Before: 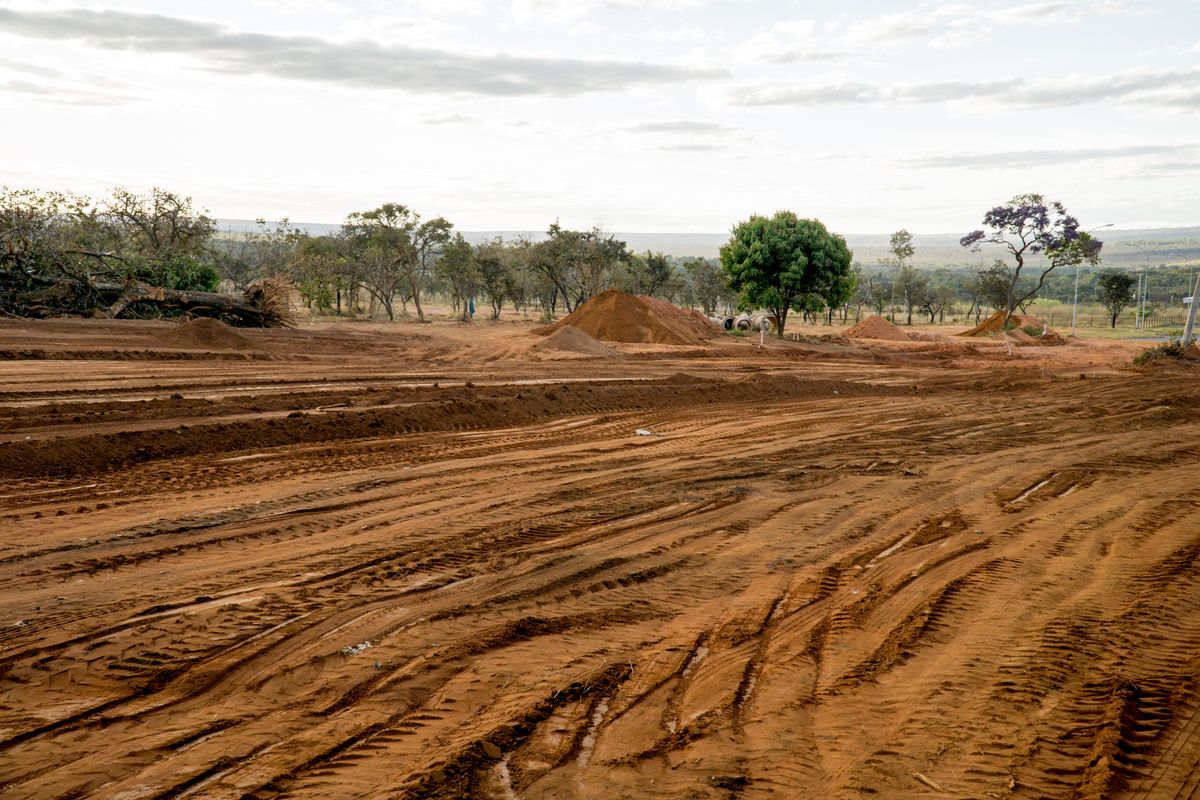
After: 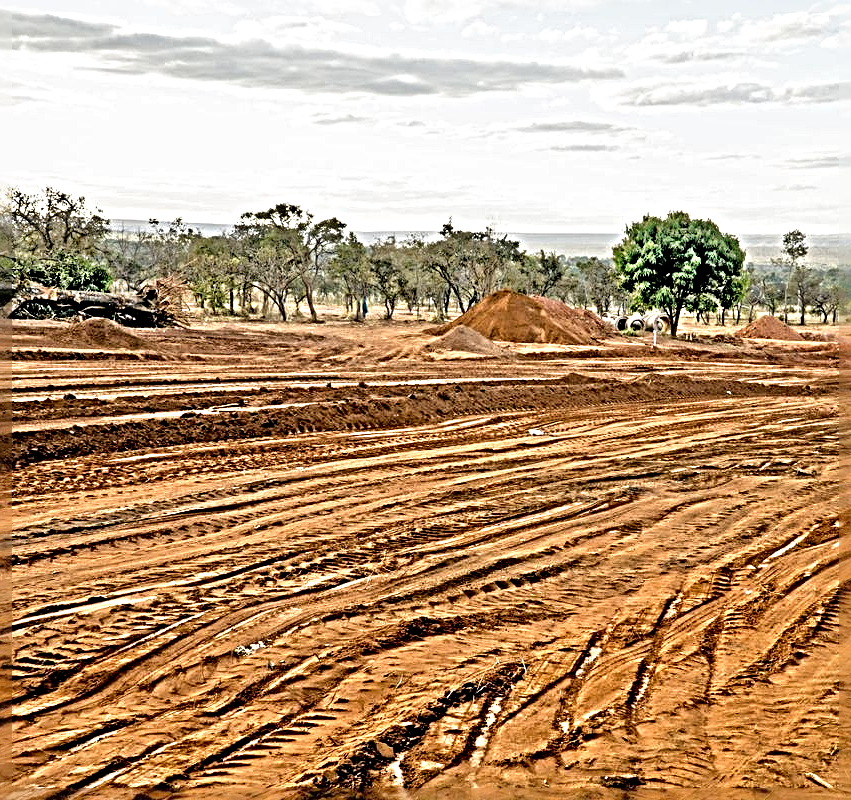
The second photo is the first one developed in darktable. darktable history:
sharpen: radius 6.267, amount 1.807, threshold 0.065
crop and rotate: left 8.958%, right 20.092%
tone equalizer: -7 EV 0.158 EV, -6 EV 0.581 EV, -5 EV 1.12 EV, -4 EV 1.3 EV, -3 EV 1.17 EV, -2 EV 0.6 EV, -1 EV 0.162 EV, mask exposure compensation -0.495 EV
